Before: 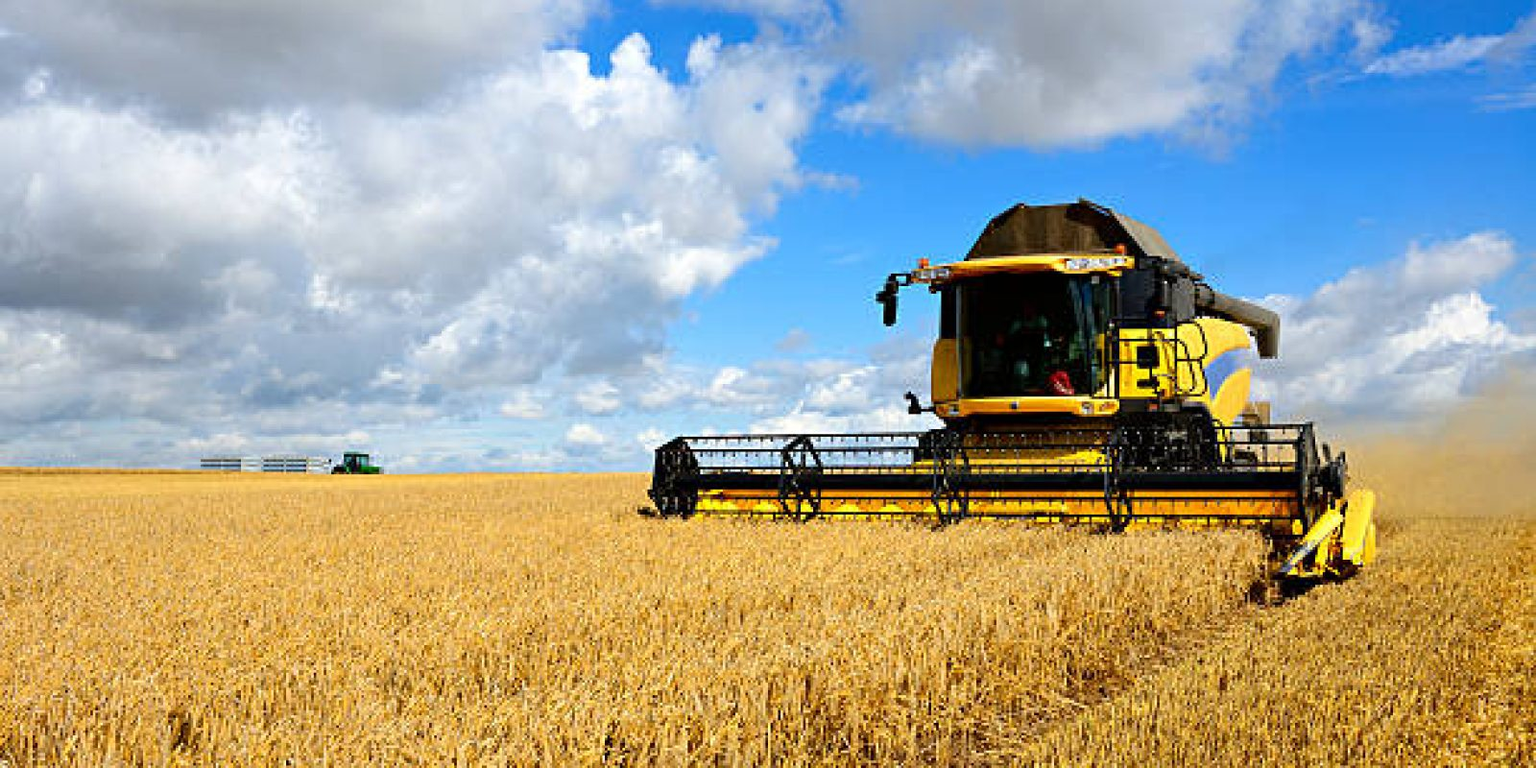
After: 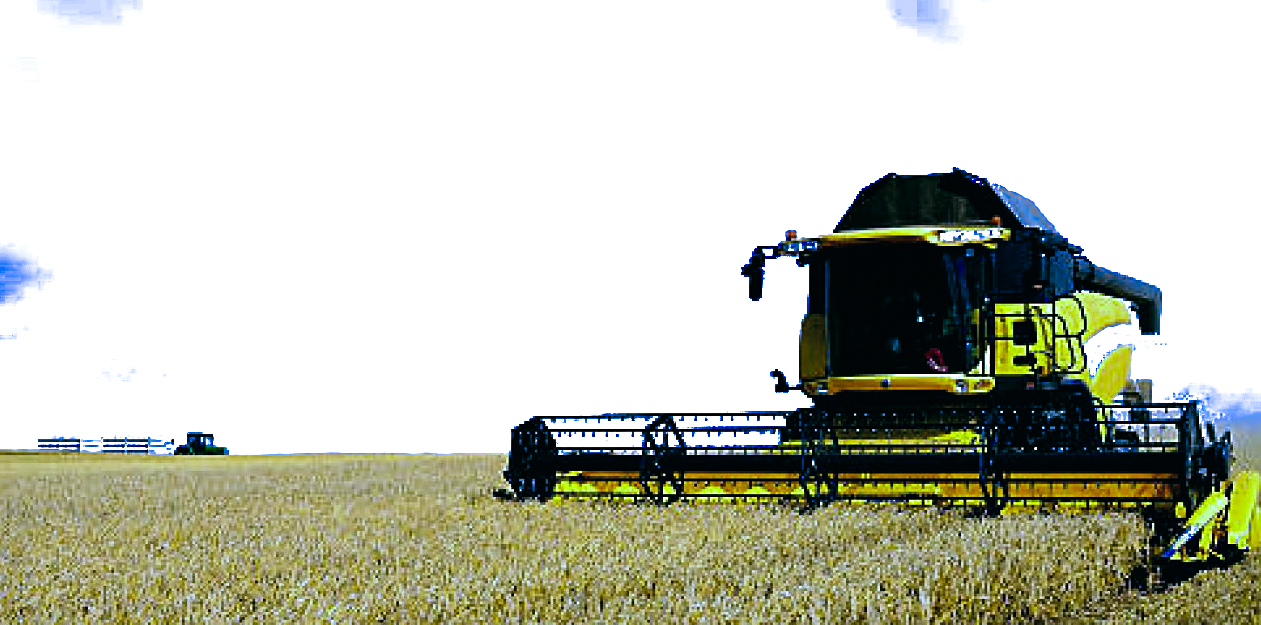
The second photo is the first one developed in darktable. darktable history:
grain: coarseness 0.81 ISO, strength 1.34%, mid-tones bias 0%
crop and rotate: left 10.77%, top 5.1%, right 10.41%, bottom 16.76%
filmic rgb: black relative exposure -12 EV, white relative exposure 2.8 EV, threshold 3 EV, target black luminance 0%, hardness 8.06, latitude 70.41%, contrast 1.14, highlights saturation mix 10%, shadows ↔ highlights balance -0.388%, color science v4 (2020), iterations of high-quality reconstruction 10, contrast in shadows soft, contrast in highlights soft, enable highlight reconstruction true
white balance: red 0.766, blue 1.537
sharpen: radius 1.864, amount 0.398, threshold 1.271
shadows and highlights: shadows -12.5, white point adjustment 4, highlights 28.33
color balance: lift [1.016, 0.983, 1, 1.017], gamma [0.78, 1.018, 1.043, 0.957], gain [0.786, 1.063, 0.937, 1.017], input saturation 118.26%, contrast 13.43%, contrast fulcrum 21.62%, output saturation 82.76%
